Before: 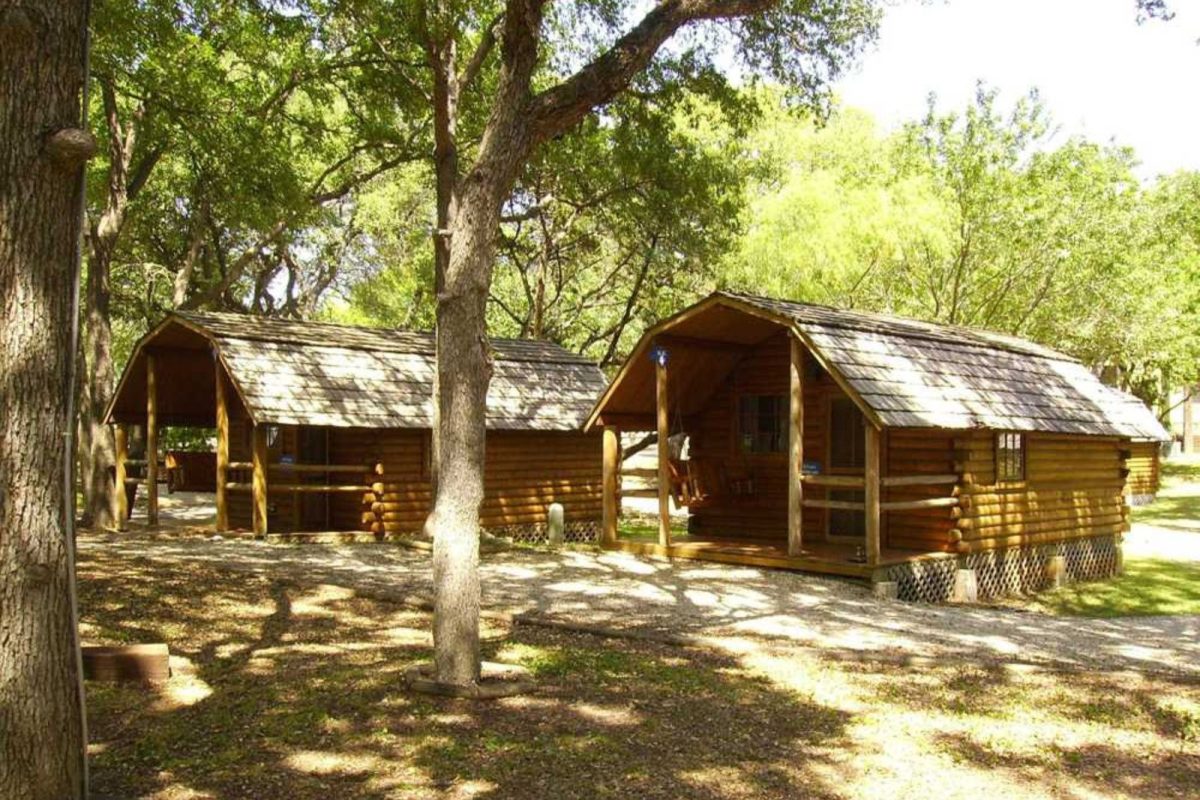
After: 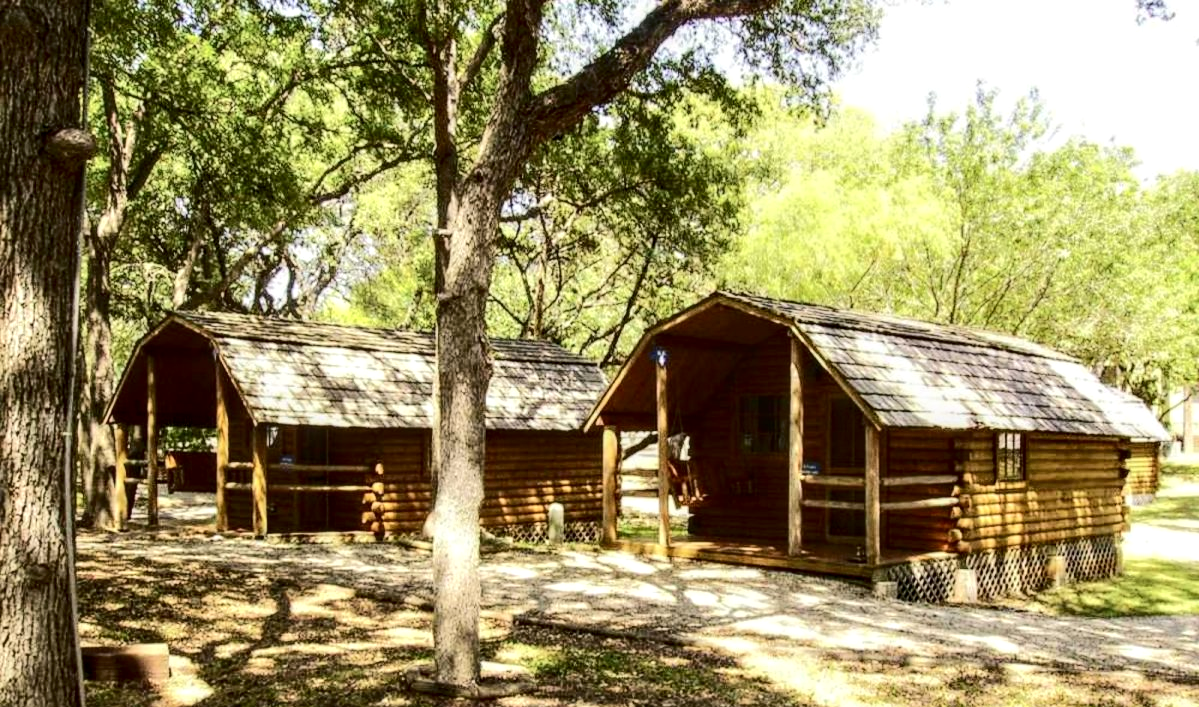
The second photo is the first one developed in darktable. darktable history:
local contrast: detail 140%
tone curve: curves: ch0 [(0, 0) (0.003, 0.017) (0.011, 0.017) (0.025, 0.017) (0.044, 0.019) (0.069, 0.03) (0.1, 0.046) (0.136, 0.066) (0.177, 0.104) (0.224, 0.151) (0.277, 0.231) (0.335, 0.321) (0.399, 0.454) (0.468, 0.567) (0.543, 0.674) (0.623, 0.763) (0.709, 0.82) (0.801, 0.872) (0.898, 0.934) (1, 1)], color space Lab, independent channels, preserve colors none
crop and rotate: top 0%, bottom 11.508%
